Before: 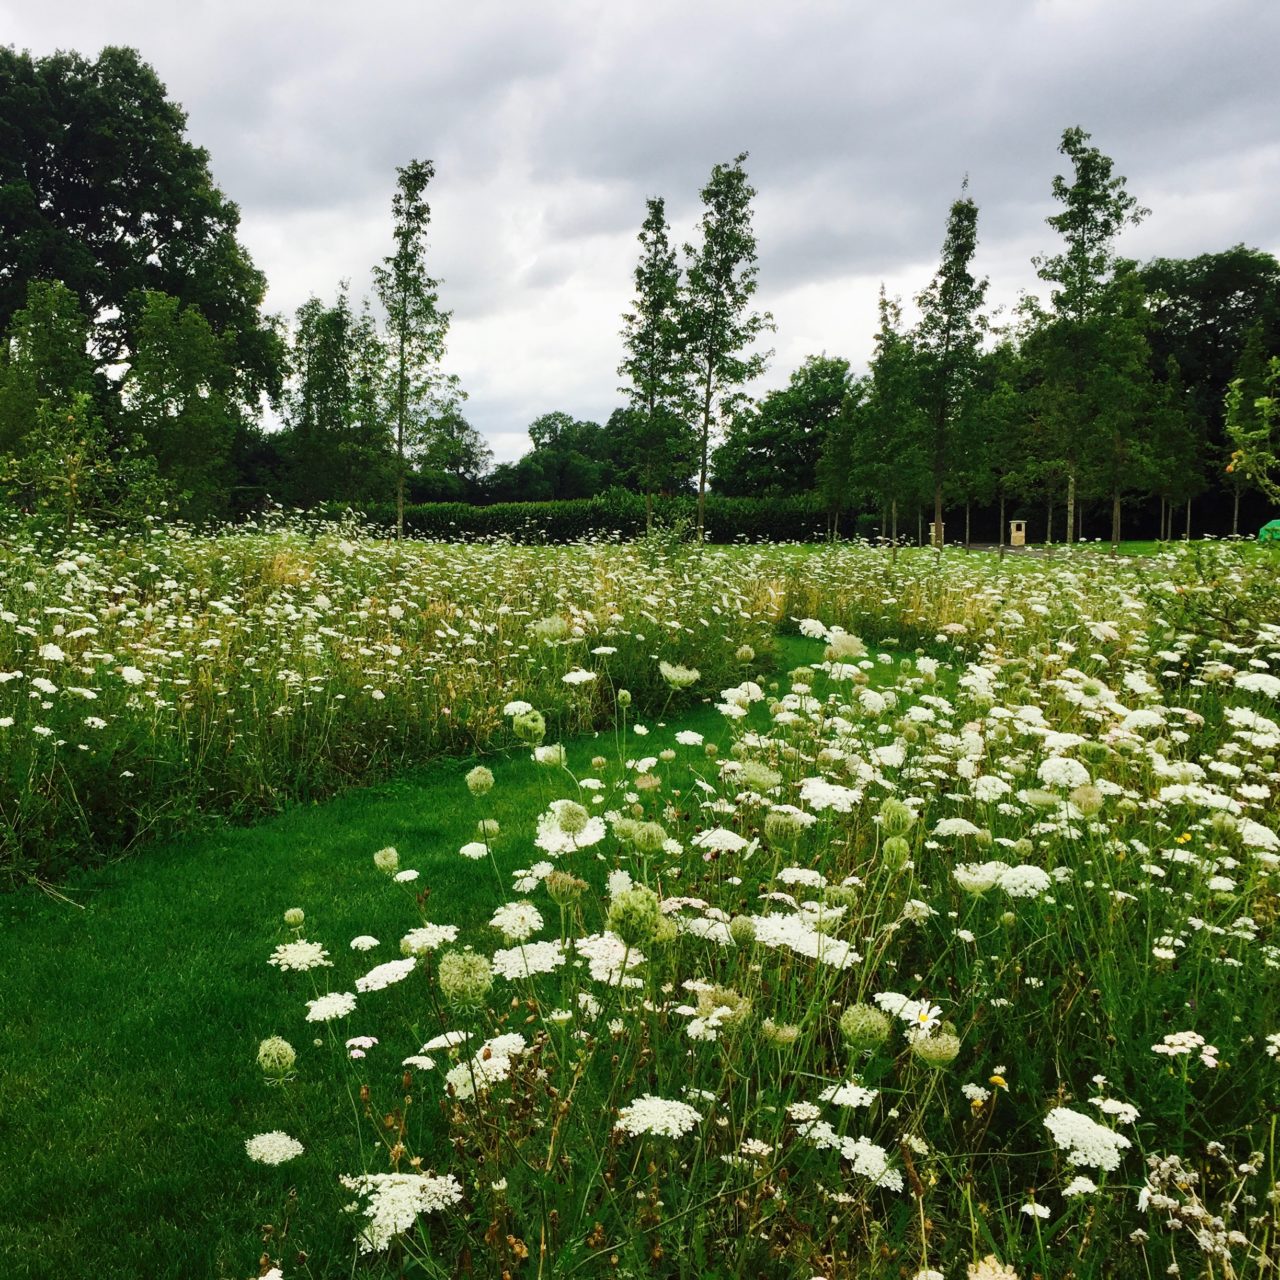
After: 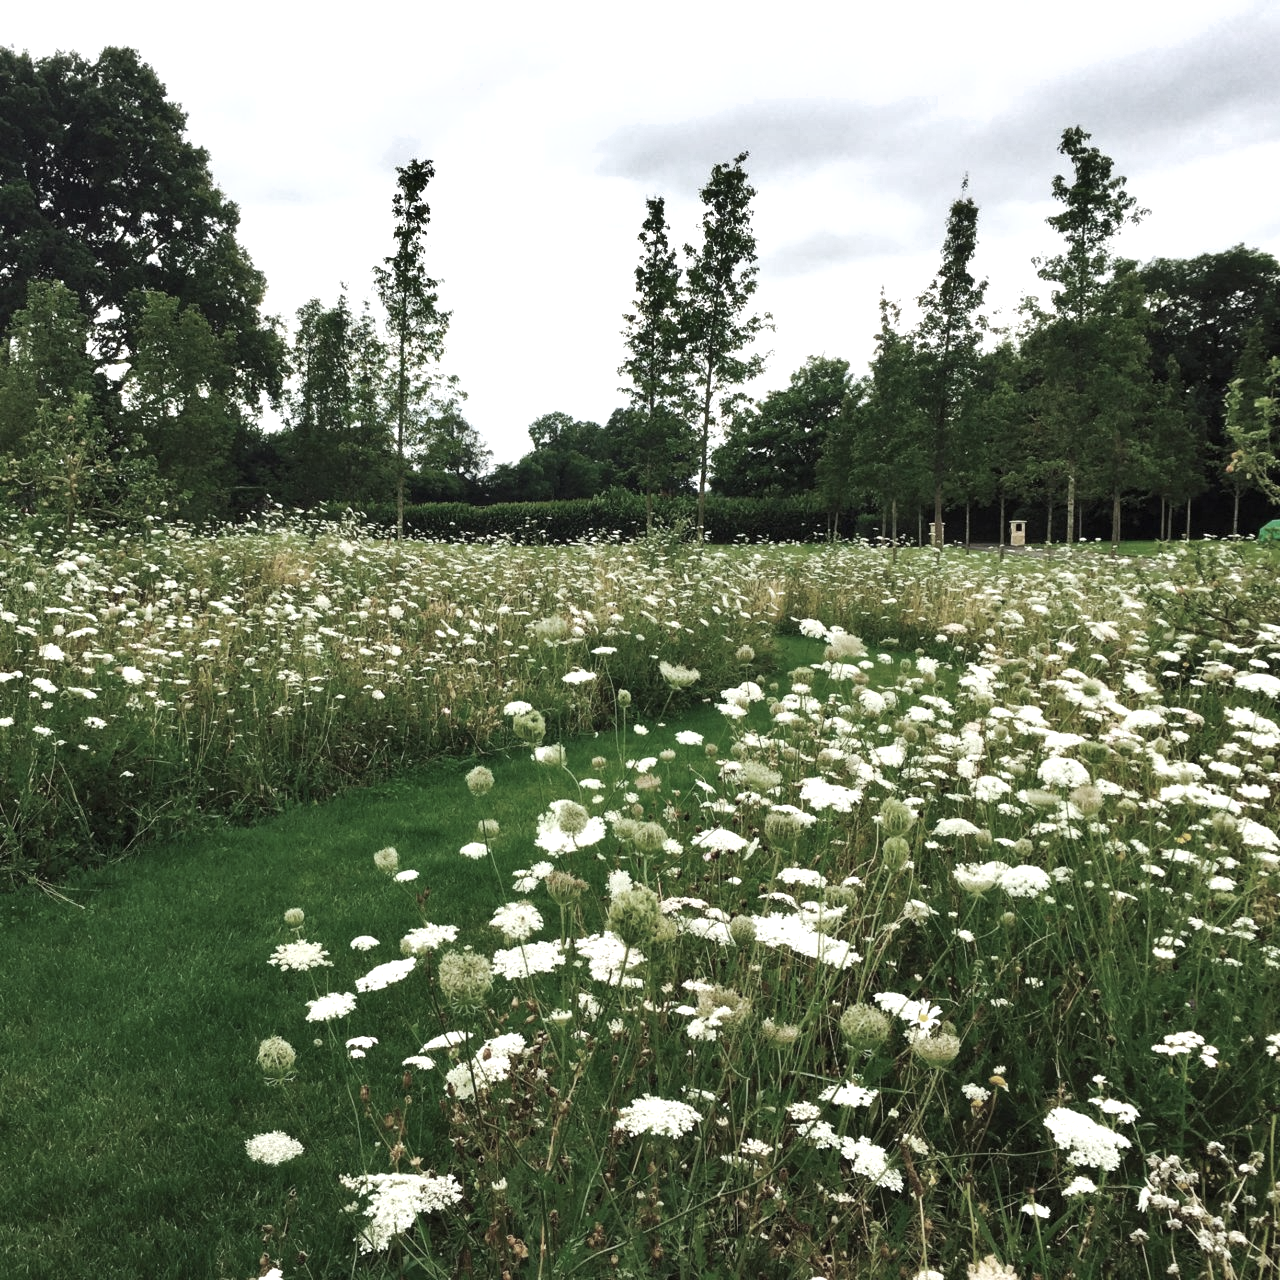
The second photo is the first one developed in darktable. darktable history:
exposure: exposure 0.781 EV, compensate highlight preservation false
shadows and highlights: shadows 49, highlights -41, soften with gaussian
color zones: curves: ch0 [(0, 0.487) (0.241, 0.395) (0.434, 0.373) (0.658, 0.412) (0.838, 0.487)]; ch1 [(0, 0) (0.053, 0.053) (0.211, 0.202) (0.579, 0.259) (0.781, 0.241)]
